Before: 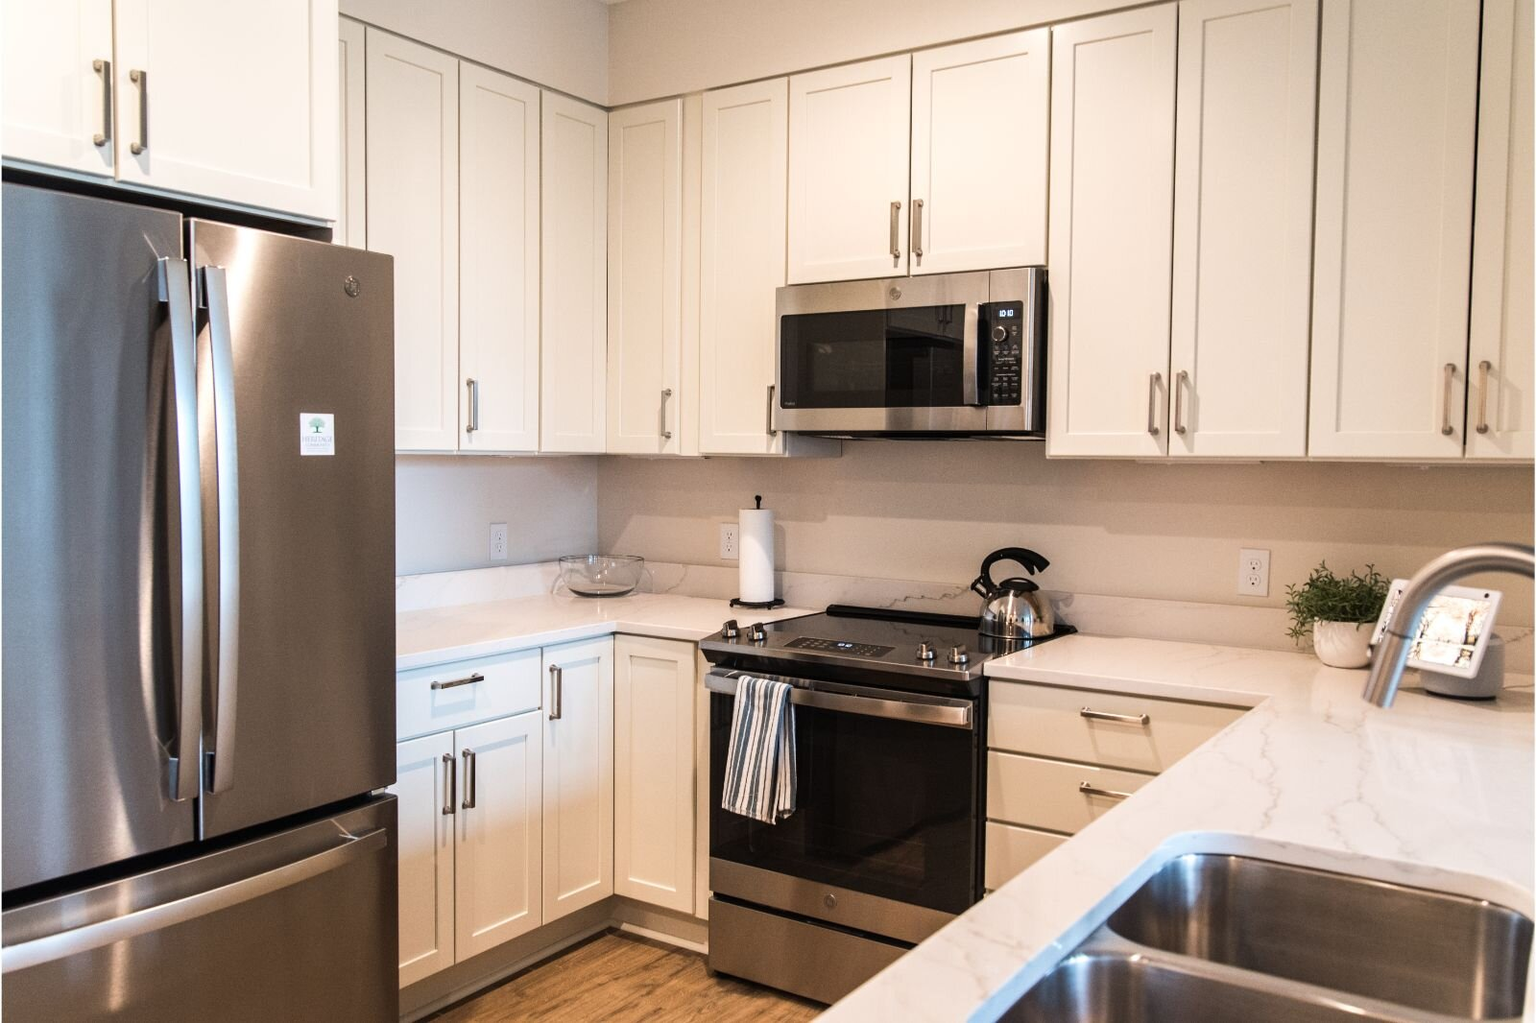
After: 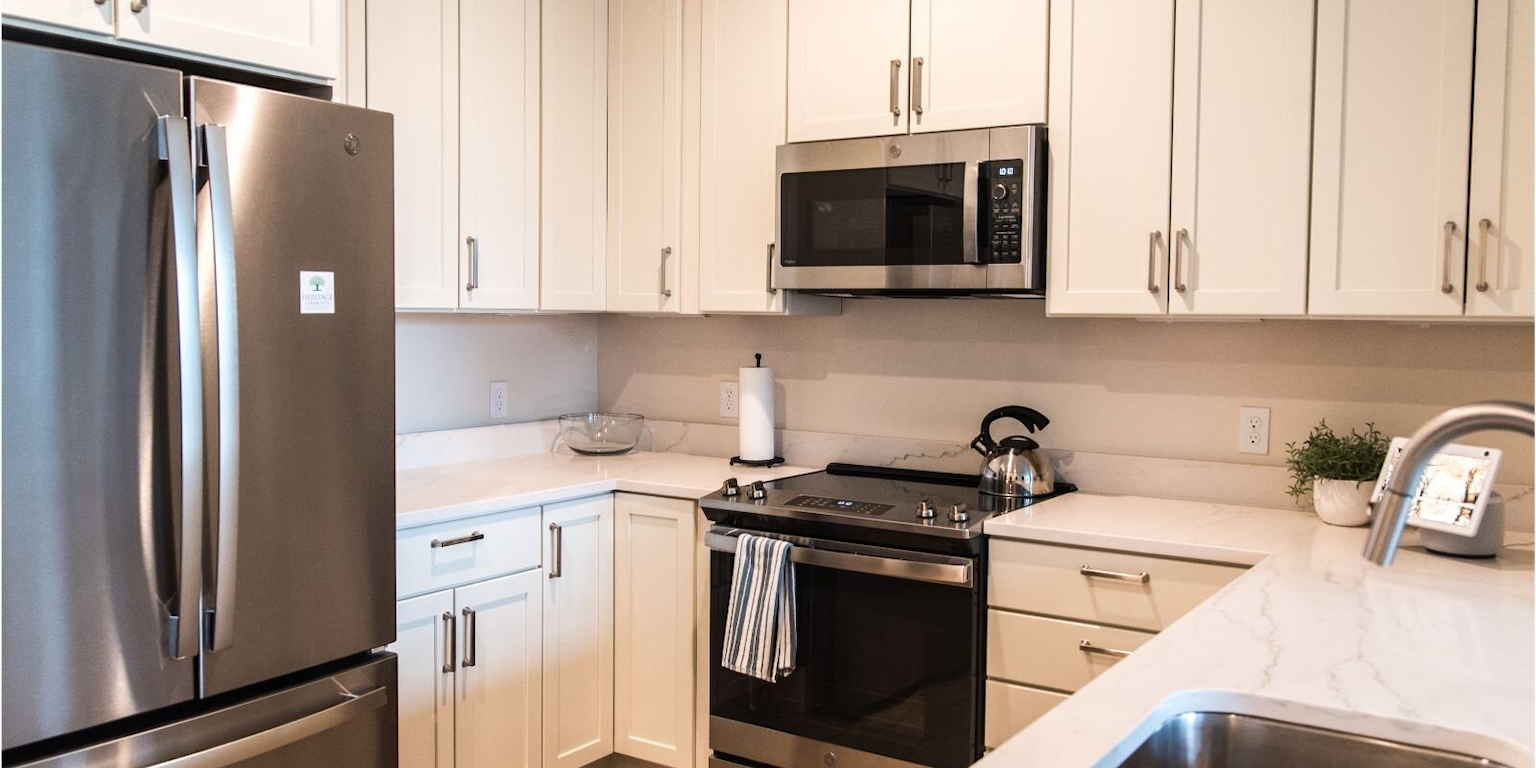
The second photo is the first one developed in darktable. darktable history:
crop: top 13.918%, bottom 10.954%
